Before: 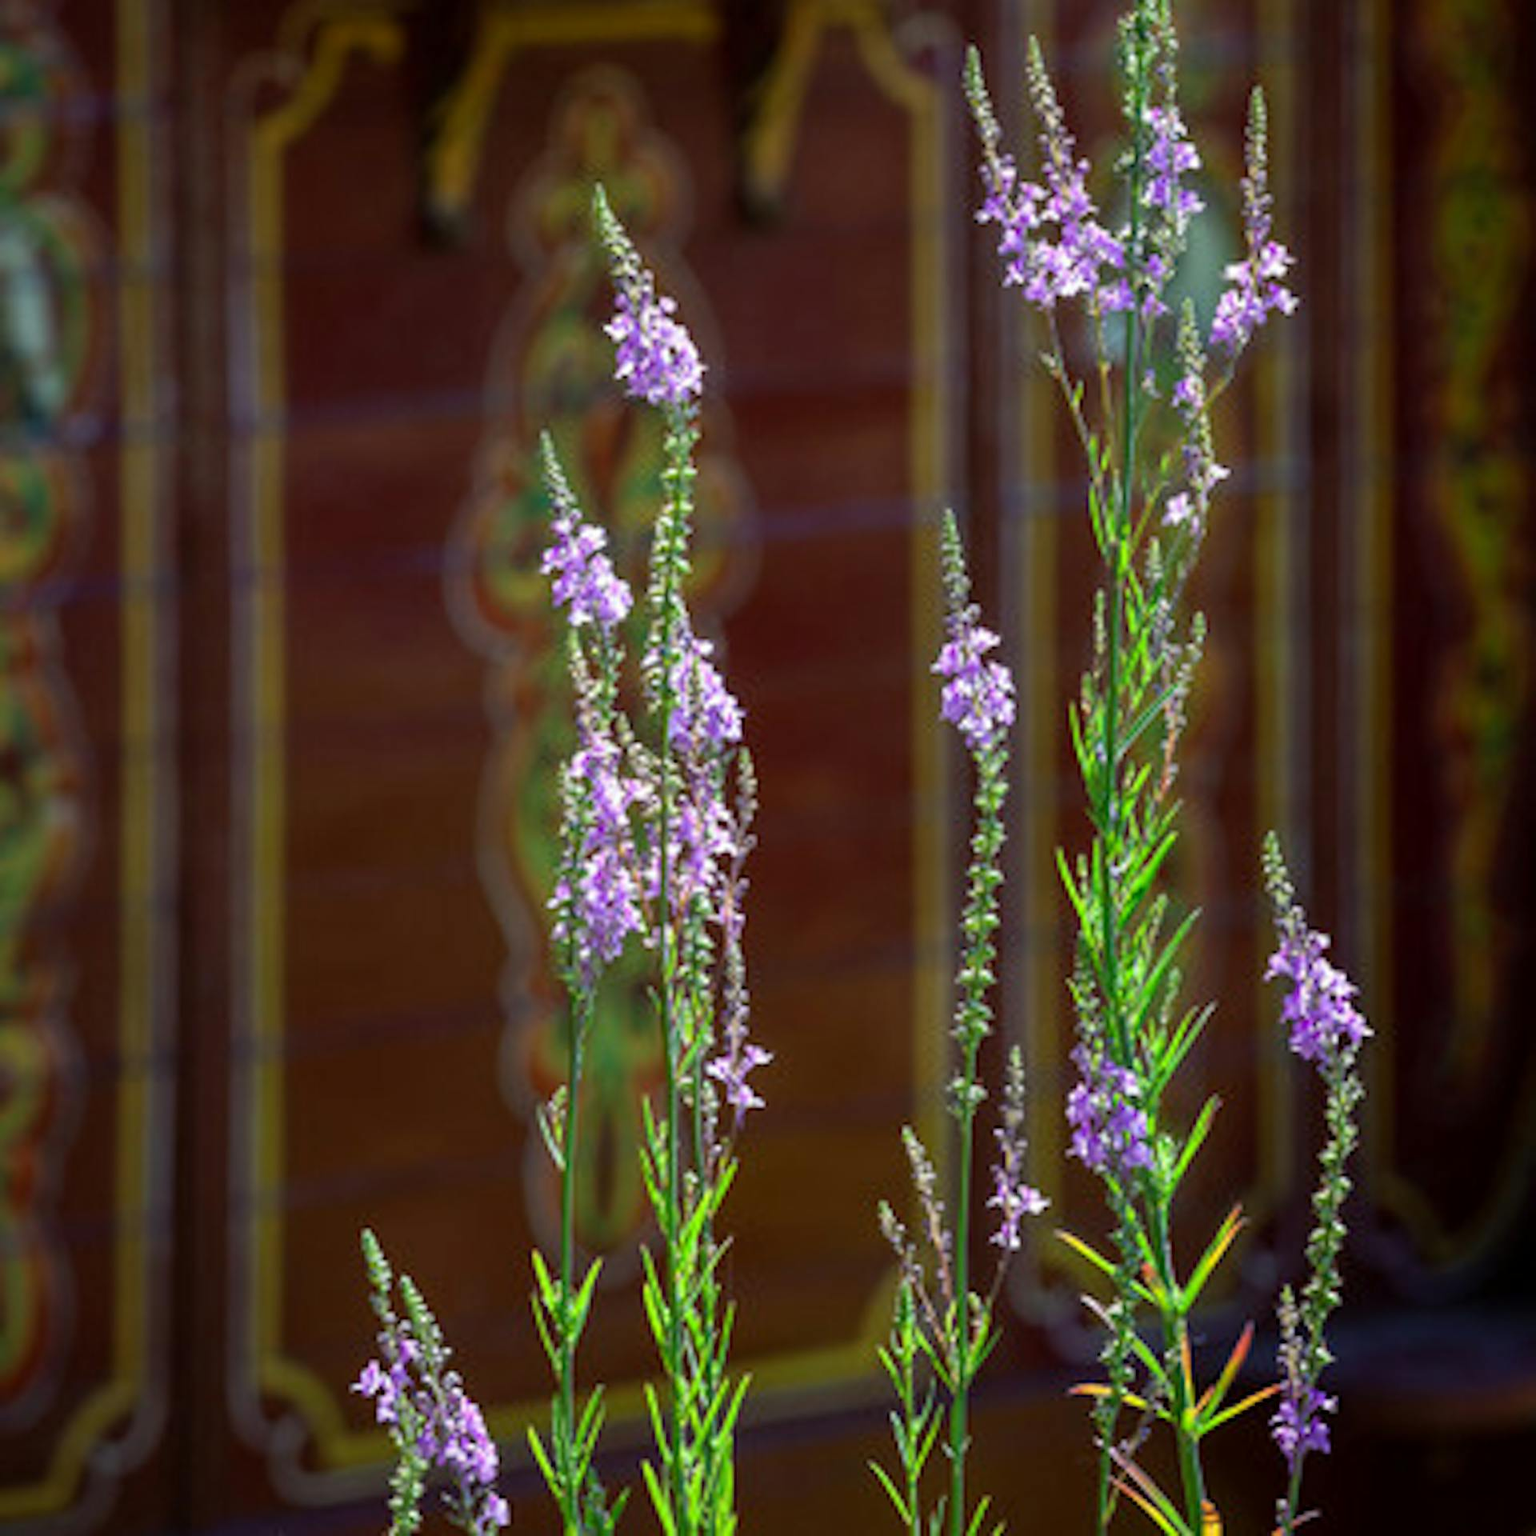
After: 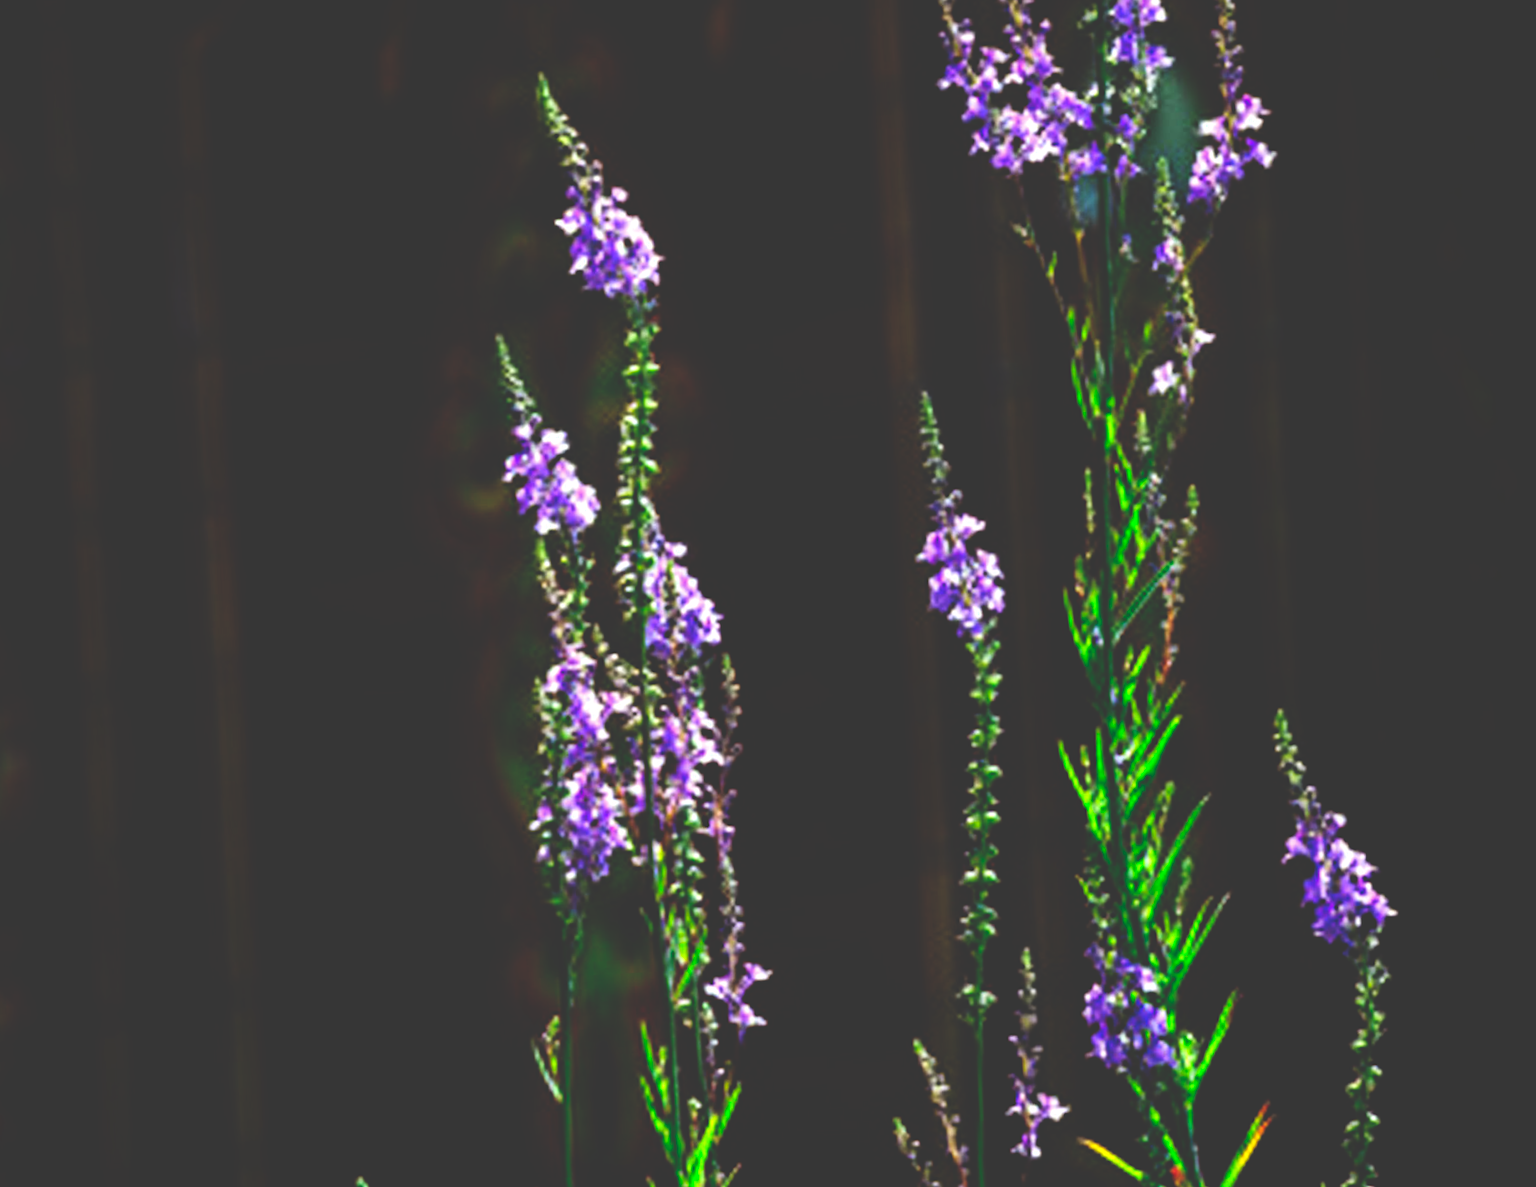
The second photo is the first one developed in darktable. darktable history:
crop: left 5.596%, top 10.314%, right 3.534%, bottom 19.395%
color zones: curves: ch0 [(0.068, 0.464) (0.25, 0.5) (0.48, 0.508) (0.75, 0.536) (0.886, 0.476) (0.967, 0.456)]; ch1 [(0.066, 0.456) (0.25, 0.5) (0.616, 0.508) (0.746, 0.56) (0.934, 0.444)]
rotate and perspective: rotation -3.18°, automatic cropping off
base curve: curves: ch0 [(0, 0.036) (0.083, 0.04) (0.804, 1)], preserve colors none
